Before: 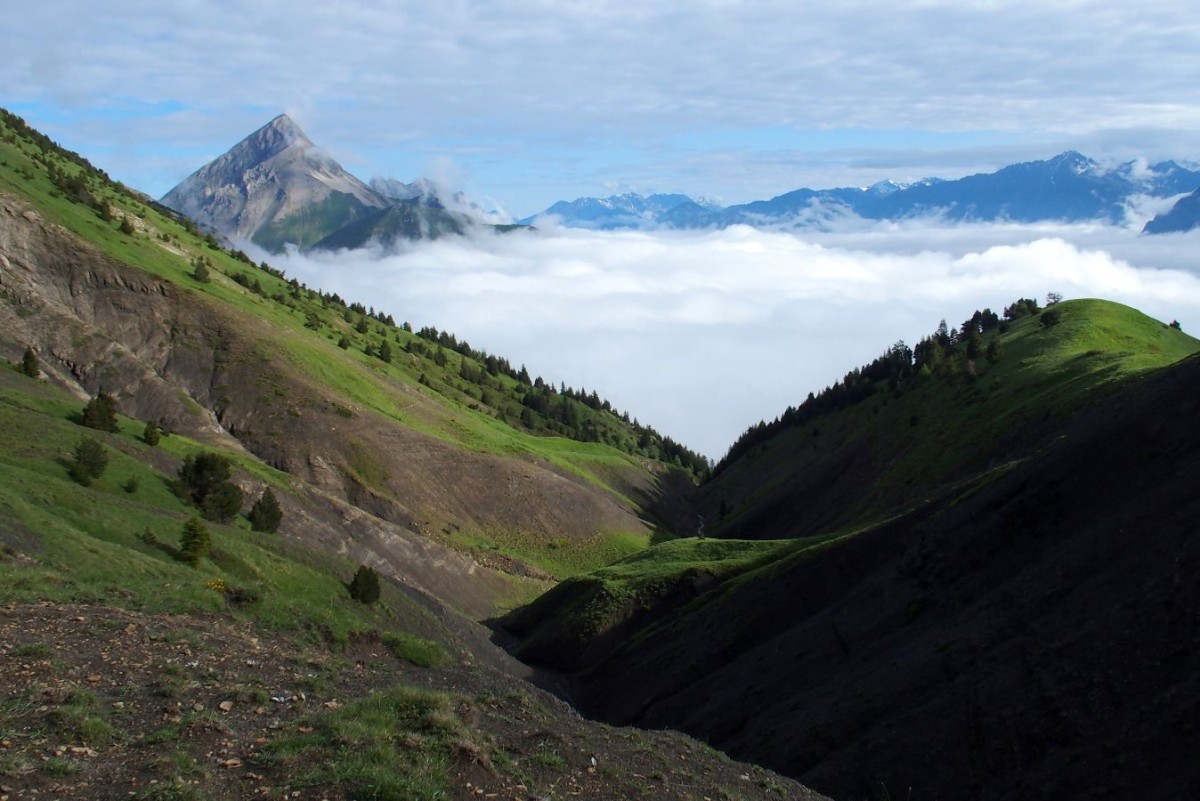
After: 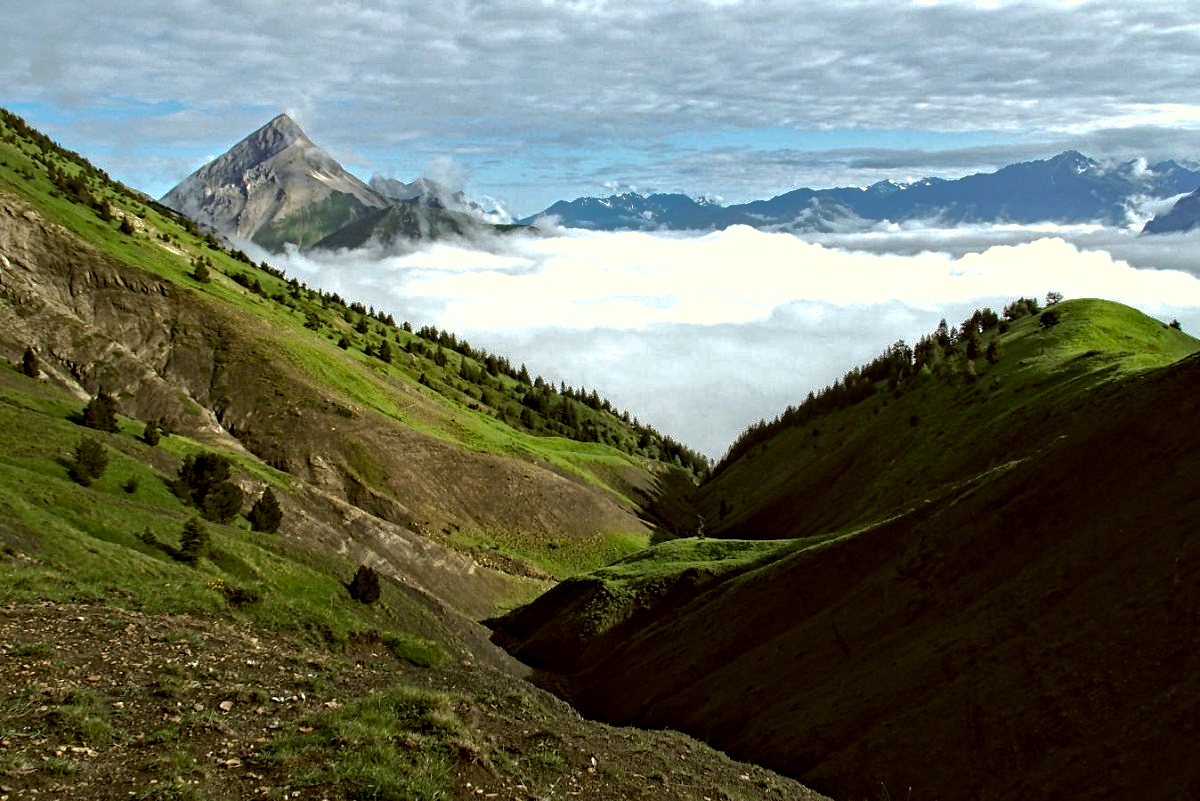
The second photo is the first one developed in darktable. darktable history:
contrast equalizer: octaves 7, y [[0.5, 0.542, 0.583, 0.625, 0.667, 0.708], [0.5 ×6], [0.5 ×6], [0 ×6], [0 ×6]]
shadows and highlights: shadows 40, highlights -60
color correction: highlights a* -1.43, highlights b* 10.12, shadows a* 0.395, shadows b* 19.35
tone equalizer: -8 EV -0.417 EV, -7 EV -0.389 EV, -6 EV -0.333 EV, -5 EV -0.222 EV, -3 EV 0.222 EV, -2 EV 0.333 EV, -1 EV 0.389 EV, +0 EV 0.417 EV, edges refinement/feathering 500, mask exposure compensation -1.57 EV, preserve details no
